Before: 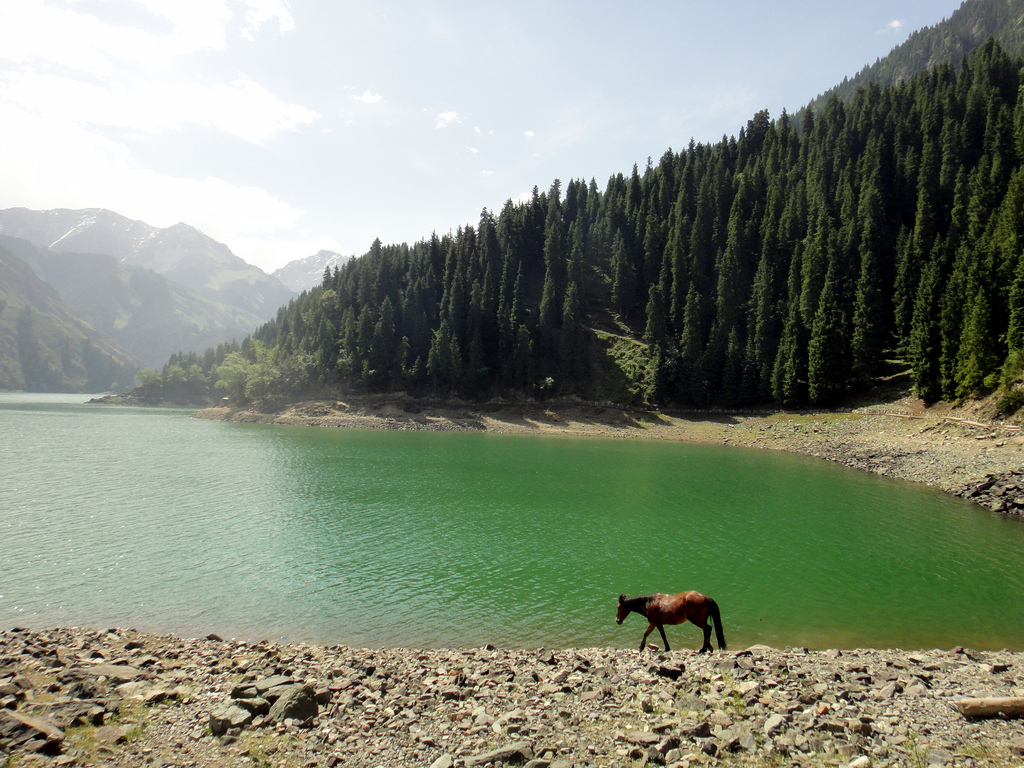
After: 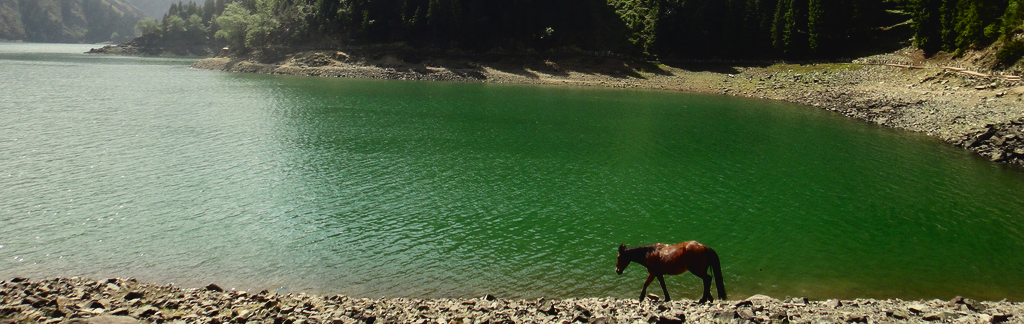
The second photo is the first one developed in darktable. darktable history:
exposure: black level correction -0.024, exposure -0.12 EV, compensate highlight preservation false
contrast brightness saturation: contrast 0.237, brightness -0.223, saturation 0.136
crop: top 45.672%, bottom 12.137%
